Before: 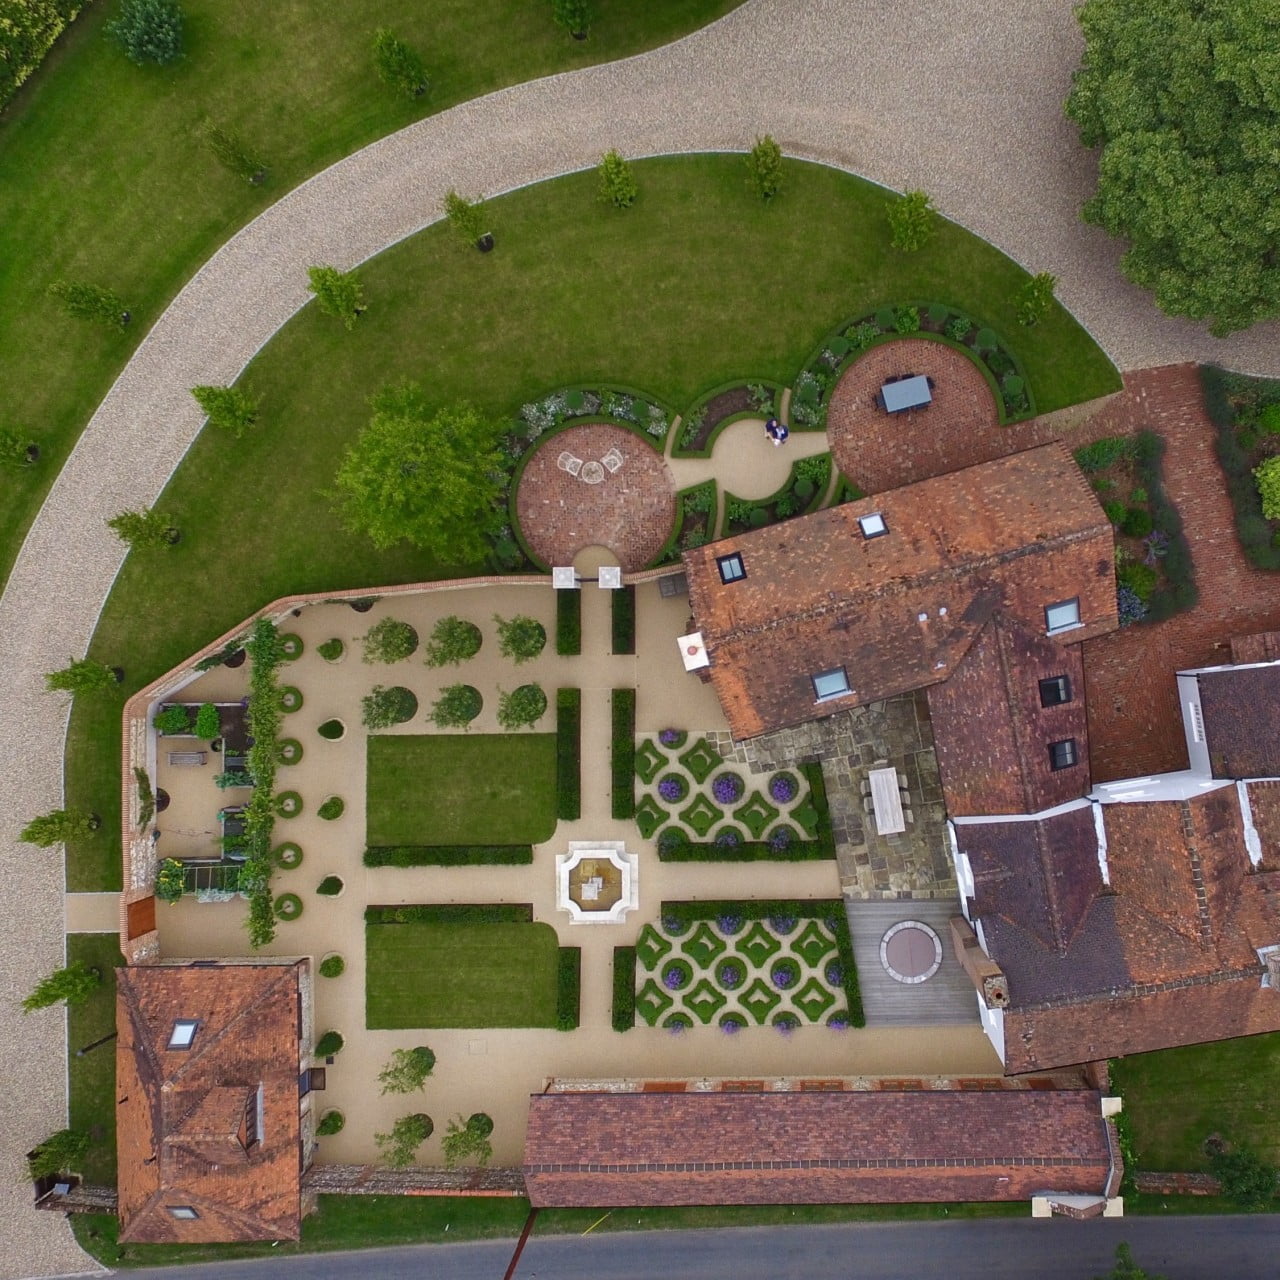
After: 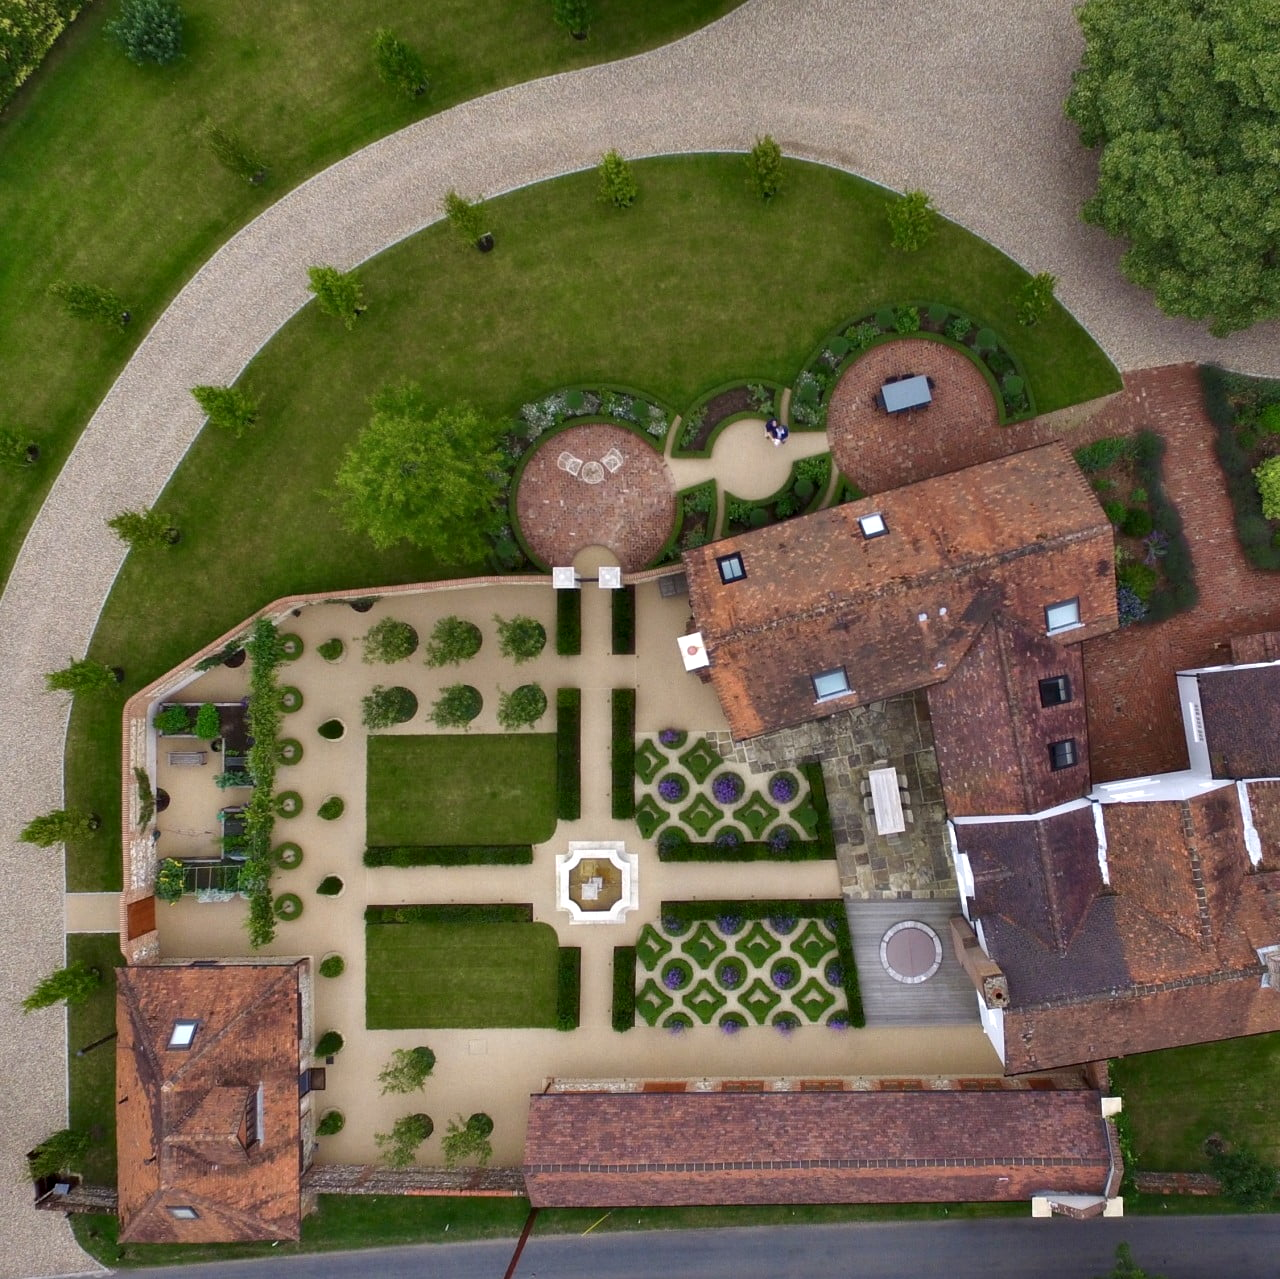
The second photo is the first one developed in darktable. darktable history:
tone equalizer: -8 EV -0.55 EV
crop: bottom 0.071%
contrast equalizer: y [[0.514, 0.573, 0.581, 0.508, 0.5, 0.5], [0.5 ×6], [0.5 ×6], [0 ×6], [0 ×6]], mix 0.79
